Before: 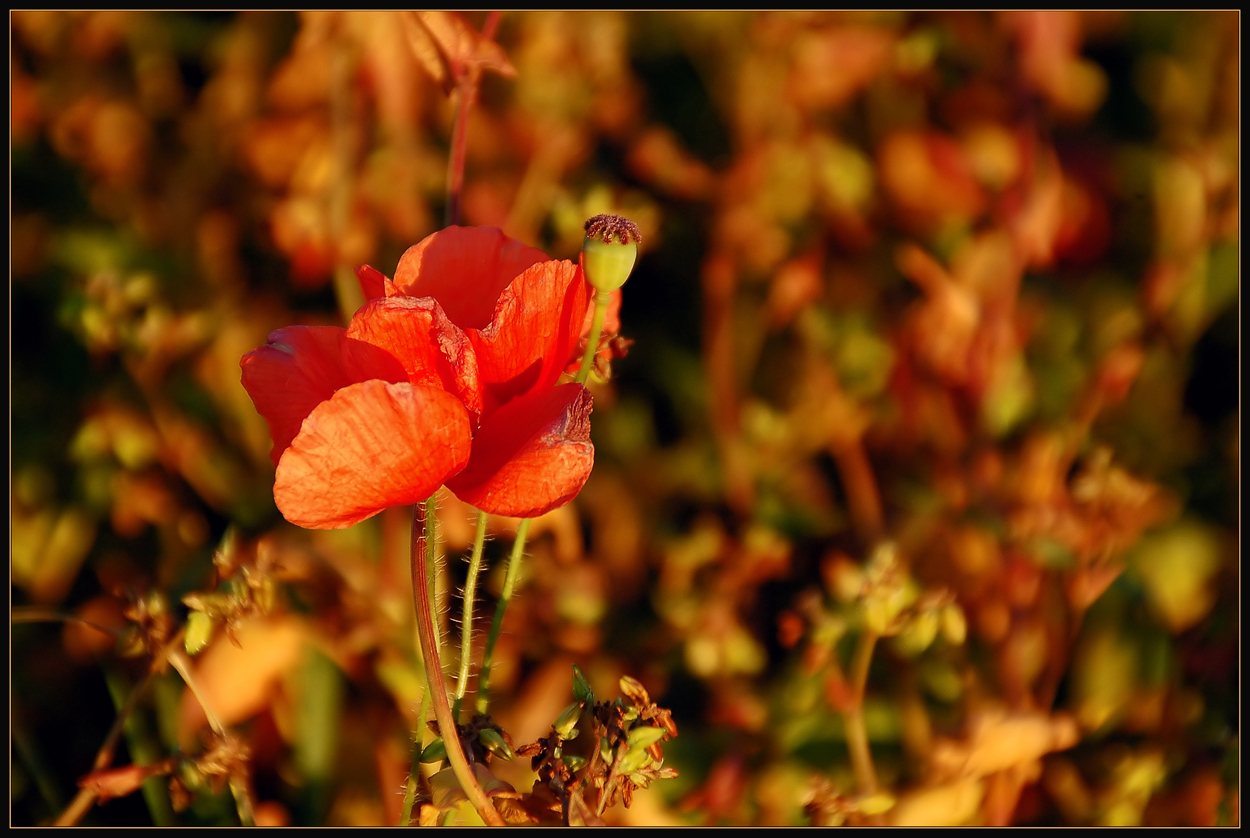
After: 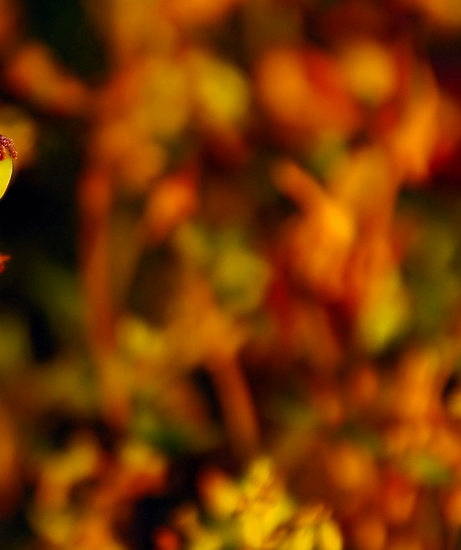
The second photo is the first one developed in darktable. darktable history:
crop and rotate: left 49.936%, top 10.094%, right 13.136%, bottom 24.256%
exposure: exposure 0.2 EV, compensate highlight preservation false
color balance rgb: perceptual saturation grading › global saturation 25%, global vibrance 10%
